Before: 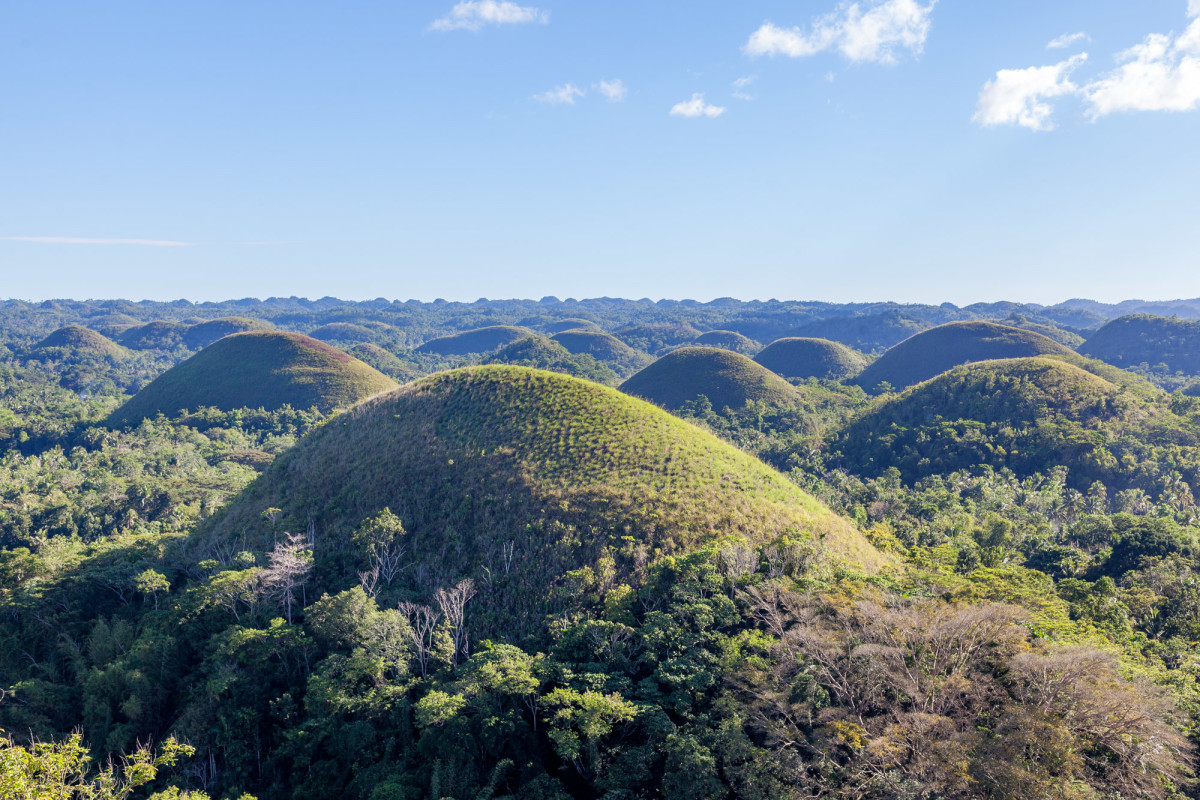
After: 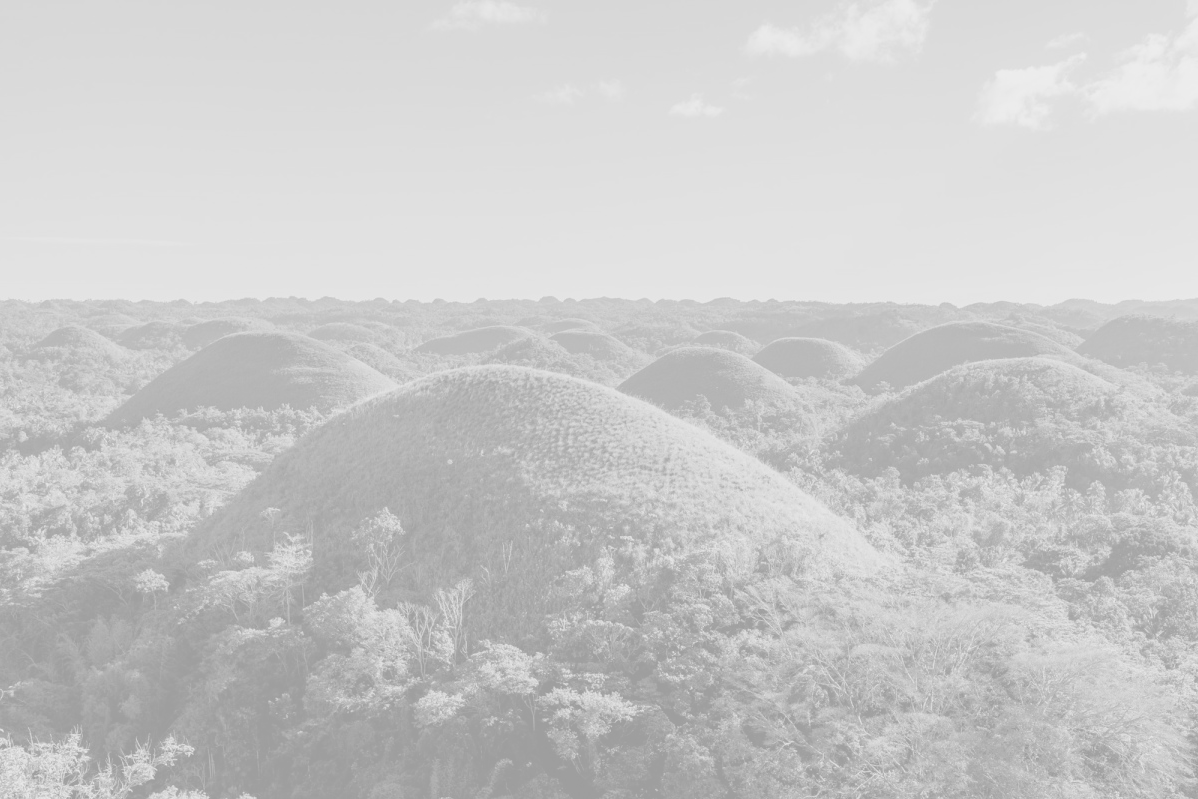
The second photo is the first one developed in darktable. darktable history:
monochrome: a -6.99, b 35.61, size 1.4
colorize: hue 331.2°, saturation 75%, source mix 30.28%, lightness 70.52%, version 1
crop and rotate: left 0.126%
white balance: emerald 1
